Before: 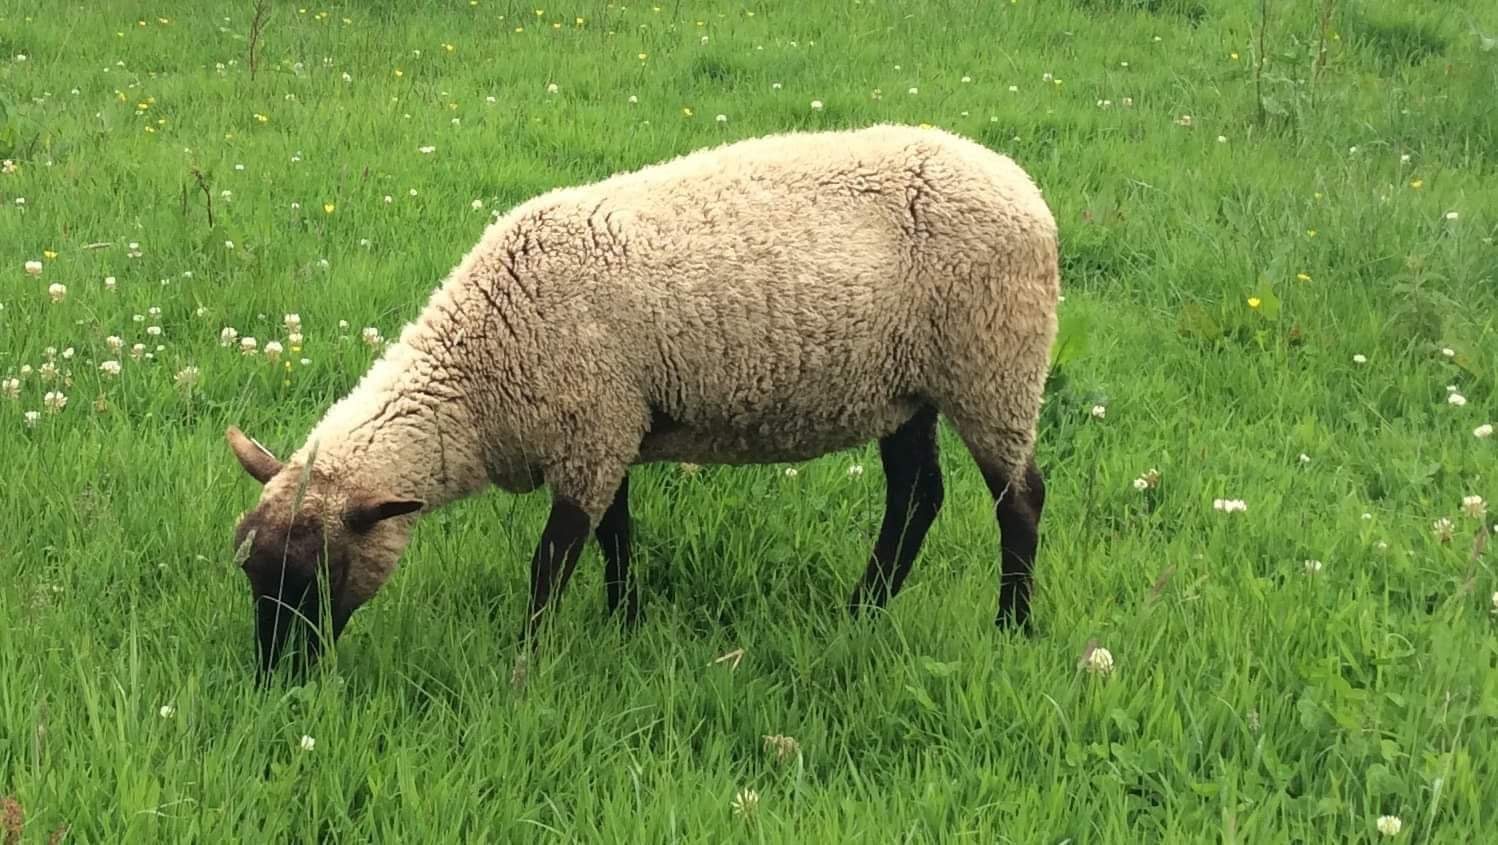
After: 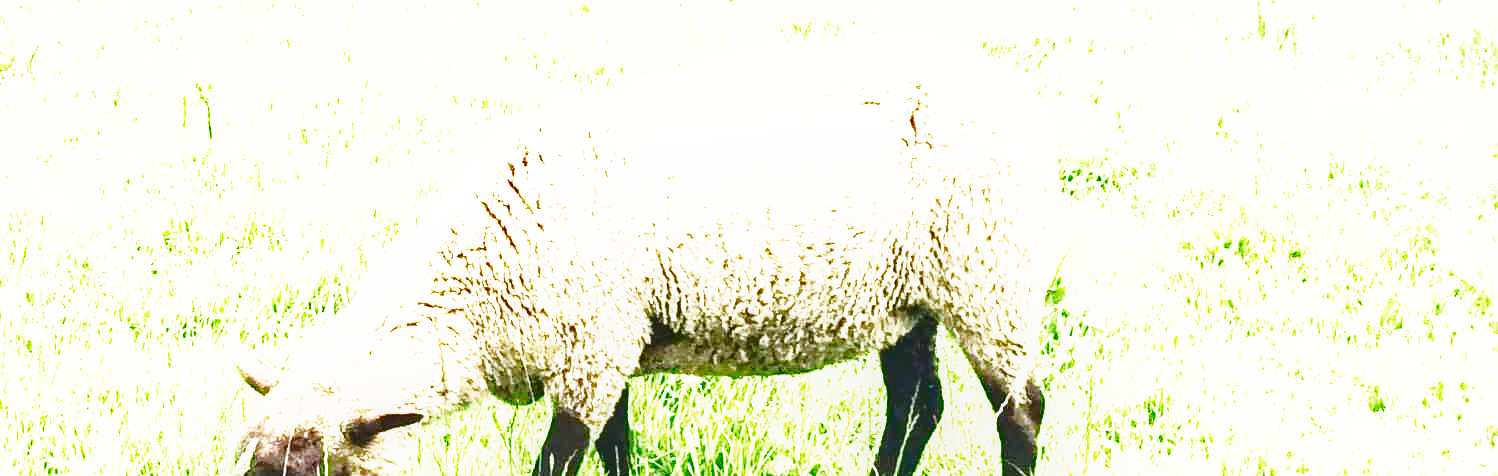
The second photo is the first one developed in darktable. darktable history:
base curve: curves: ch0 [(0, 0) (0.007, 0.004) (0.027, 0.03) (0.046, 0.07) (0.207, 0.54) (0.442, 0.872) (0.673, 0.972) (1, 1)], preserve colors none
exposure: black level correction 0, exposure 1.997 EV, compensate highlight preservation false
tone equalizer: -8 EV -0.716 EV, -7 EV -0.699 EV, -6 EV -0.633 EV, -5 EV -0.414 EV, -3 EV 0.376 EV, -2 EV 0.6 EV, -1 EV 0.699 EV, +0 EV 0.719 EV
tone curve: curves: ch0 [(0, 0) (0.003, 0.217) (0.011, 0.217) (0.025, 0.229) (0.044, 0.243) (0.069, 0.253) (0.1, 0.265) (0.136, 0.281) (0.177, 0.305) (0.224, 0.331) (0.277, 0.369) (0.335, 0.415) (0.399, 0.472) (0.468, 0.543) (0.543, 0.609) (0.623, 0.676) (0.709, 0.734) (0.801, 0.798) (0.898, 0.849) (1, 1)], color space Lab, independent channels, preserve colors none
crop and rotate: top 10.461%, bottom 33.139%
local contrast: detail 109%
contrast brightness saturation: brightness 0.282
shadows and highlights: radius 107.64, shadows 45.58, highlights -66.61, low approximation 0.01, soften with gaussian
